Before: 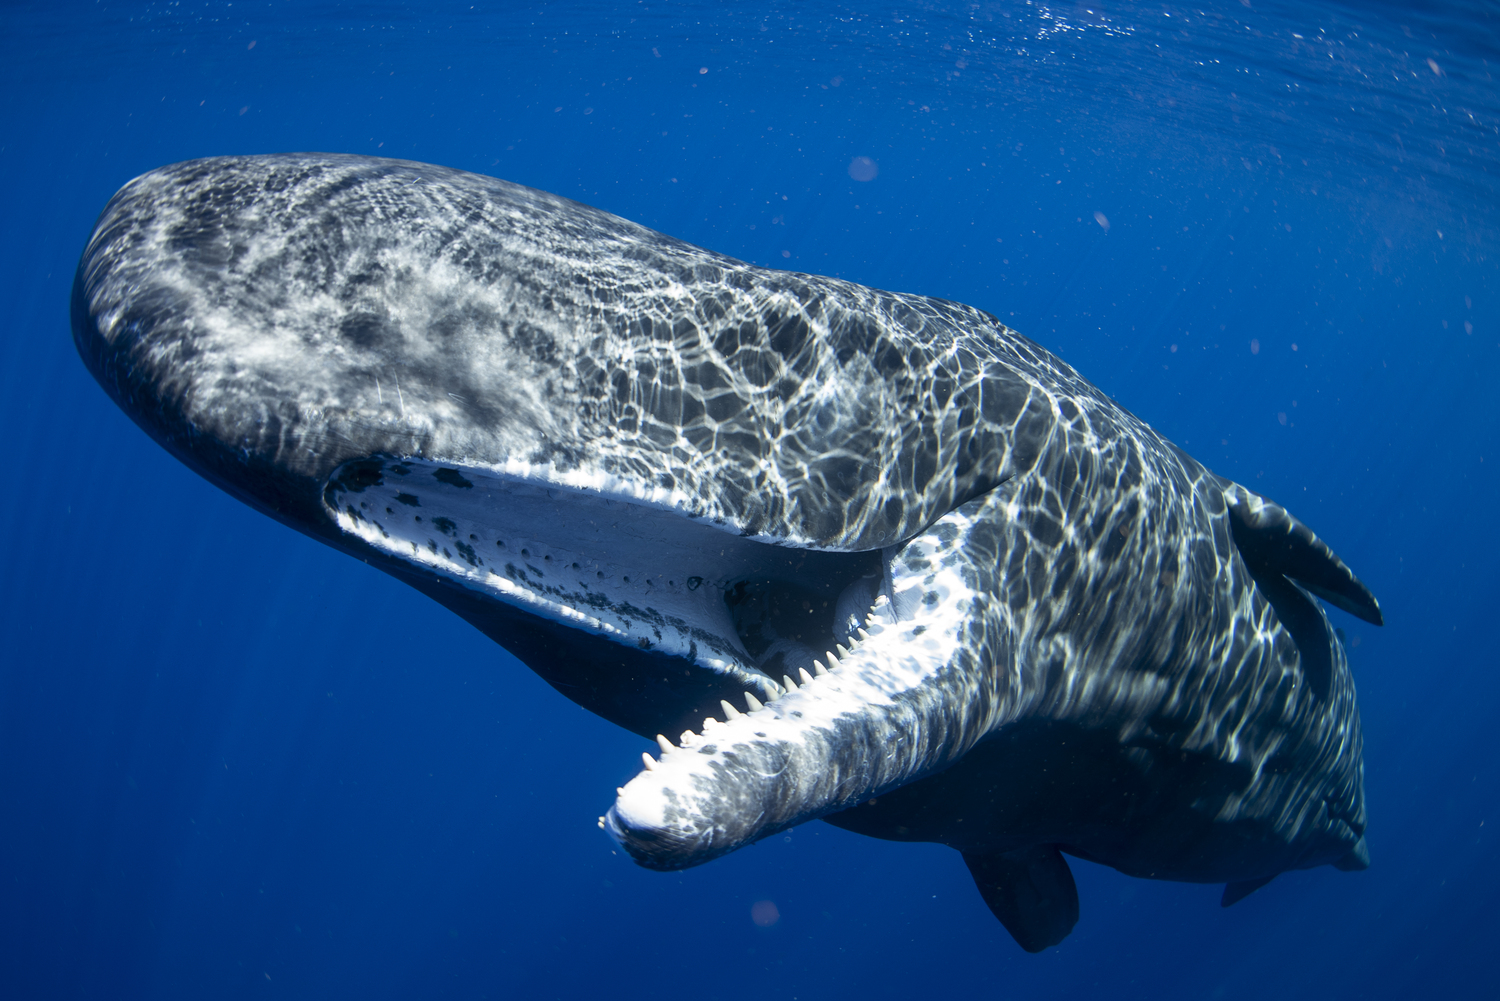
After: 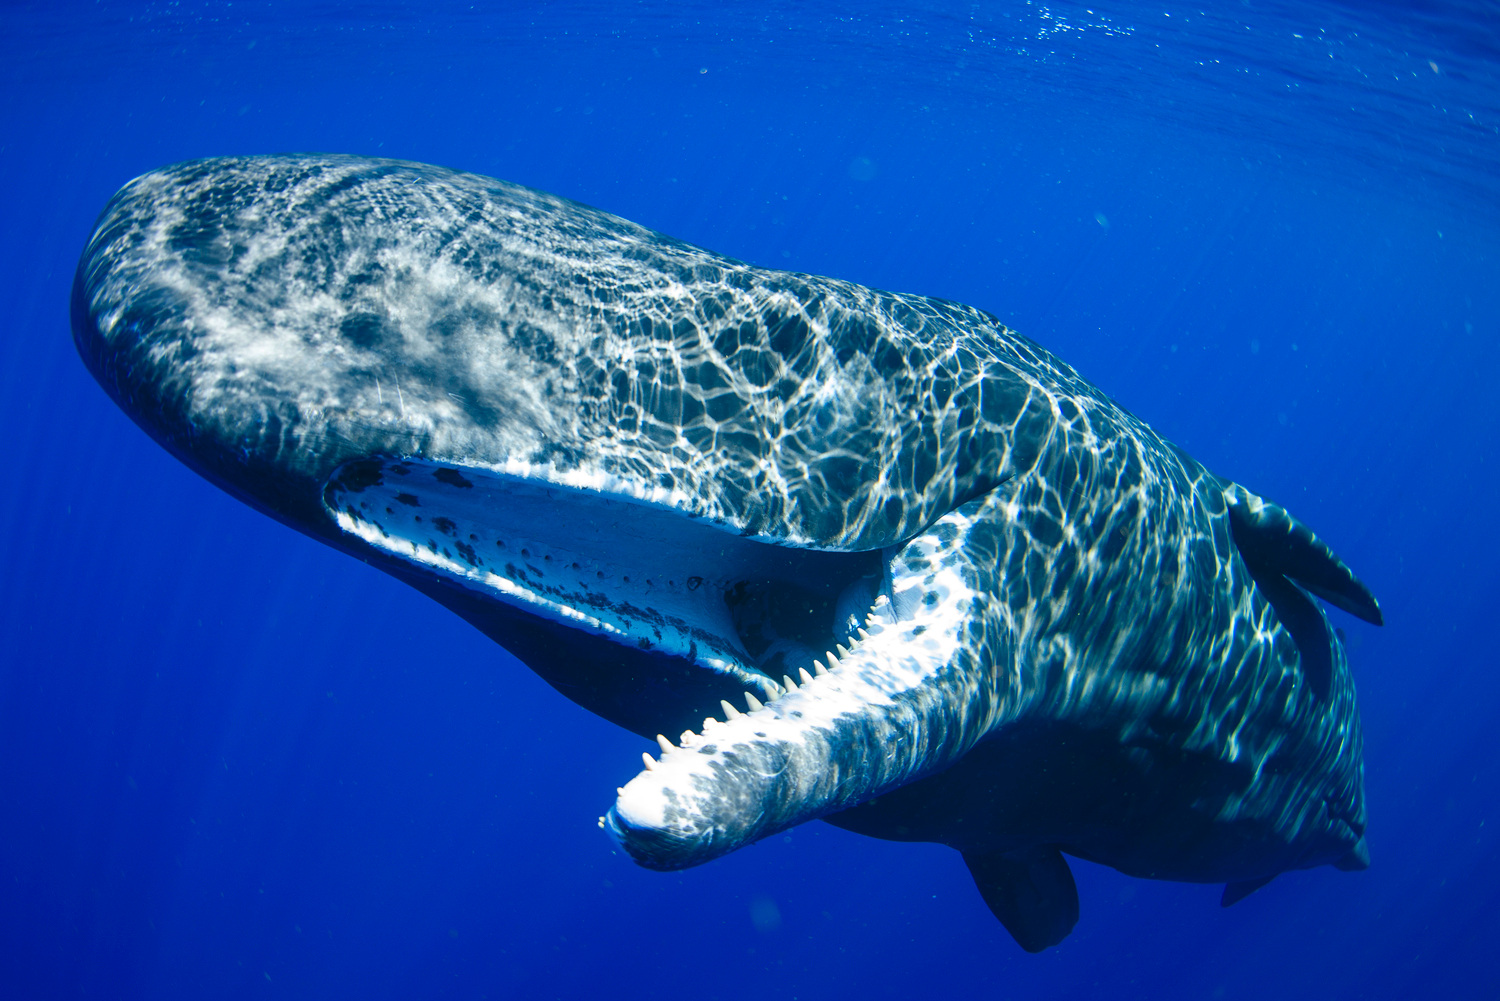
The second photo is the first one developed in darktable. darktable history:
color balance rgb: shadows lift › luminance -28.646%, shadows lift › chroma 10.306%, shadows lift › hue 230.32°, global offset › luminance 0.729%, linear chroma grading › global chroma 24.935%, perceptual saturation grading › global saturation 0.837%, global vibrance 10.908%
